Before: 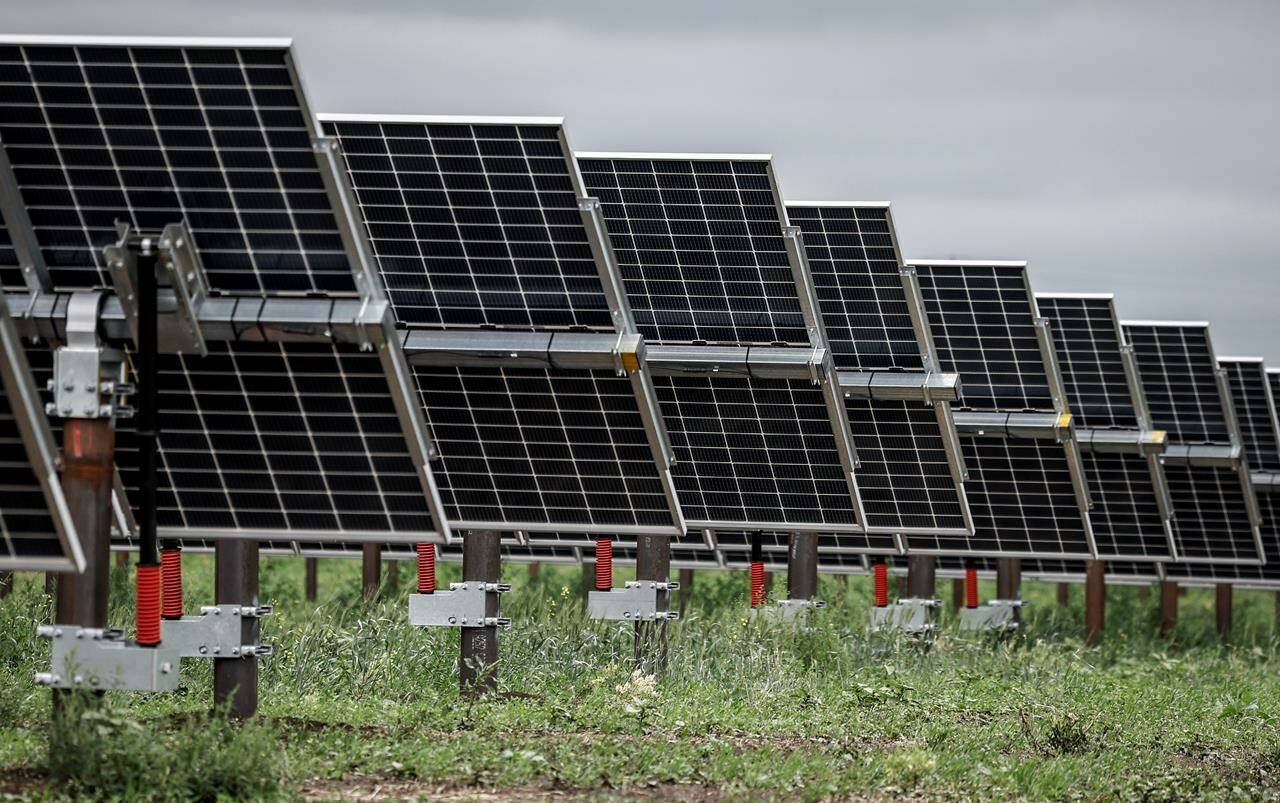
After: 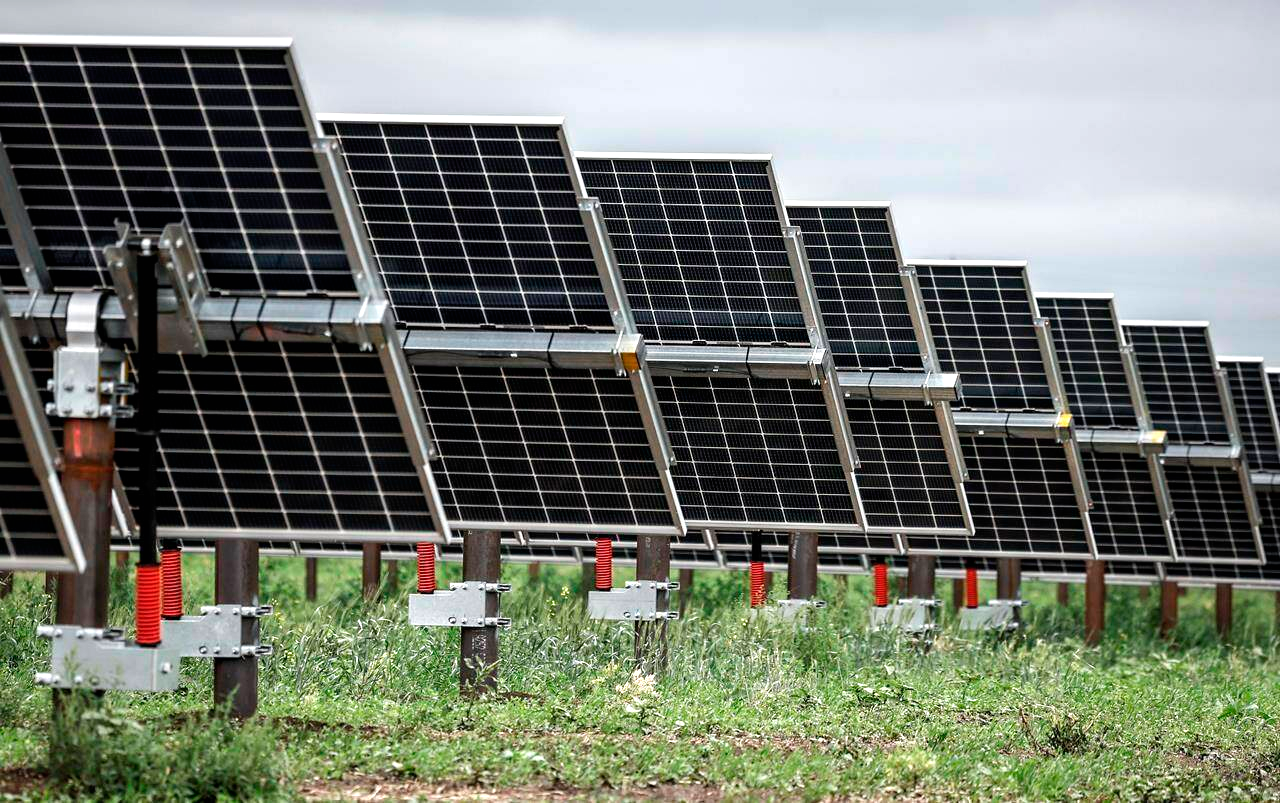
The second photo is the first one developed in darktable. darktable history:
exposure: black level correction 0, exposure 0.593 EV, compensate highlight preservation false
